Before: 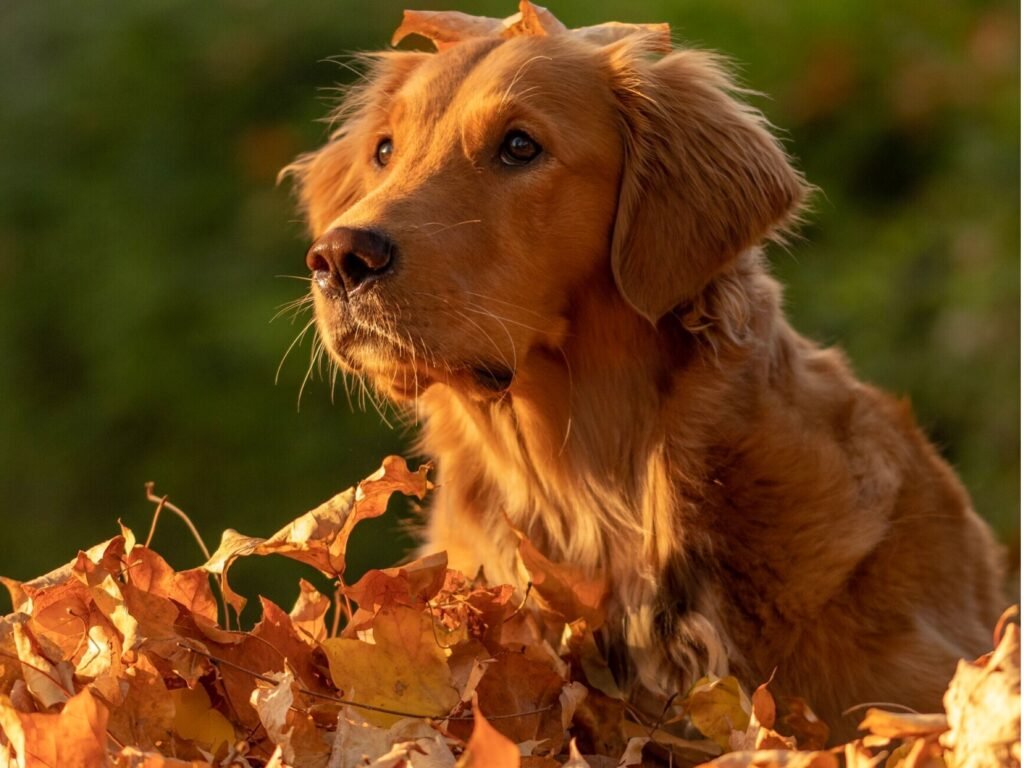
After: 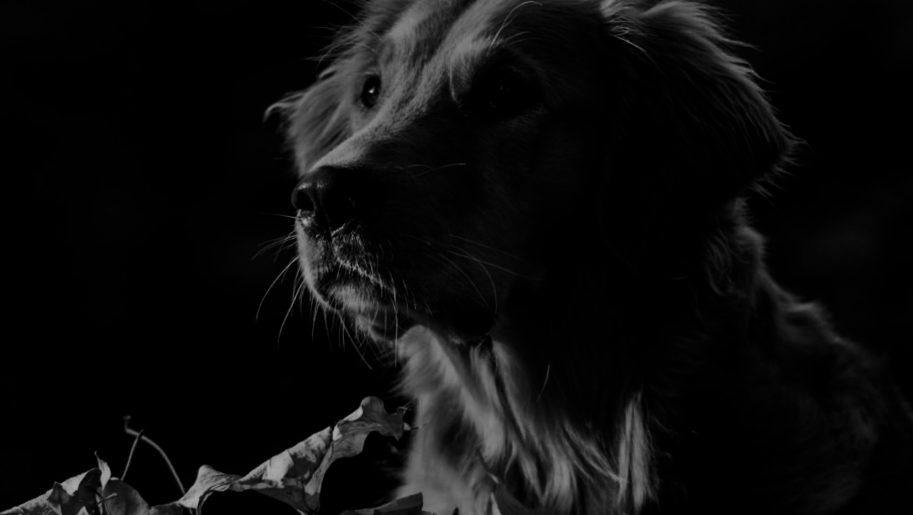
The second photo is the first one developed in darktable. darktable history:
crop: left 3.015%, top 8.969%, right 9.647%, bottom 26.457%
sigmoid: contrast 1.7, skew -0.2, preserve hue 0%, red attenuation 0.1, red rotation 0.035, green attenuation 0.1, green rotation -0.017, blue attenuation 0.15, blue rotation -0.052, base primaries Rec2020
rotate and perspective: rotation 1.72°, automatic cropping off
contrast brightness saturation: contrast 0.02, brightness -1, saturation -1
